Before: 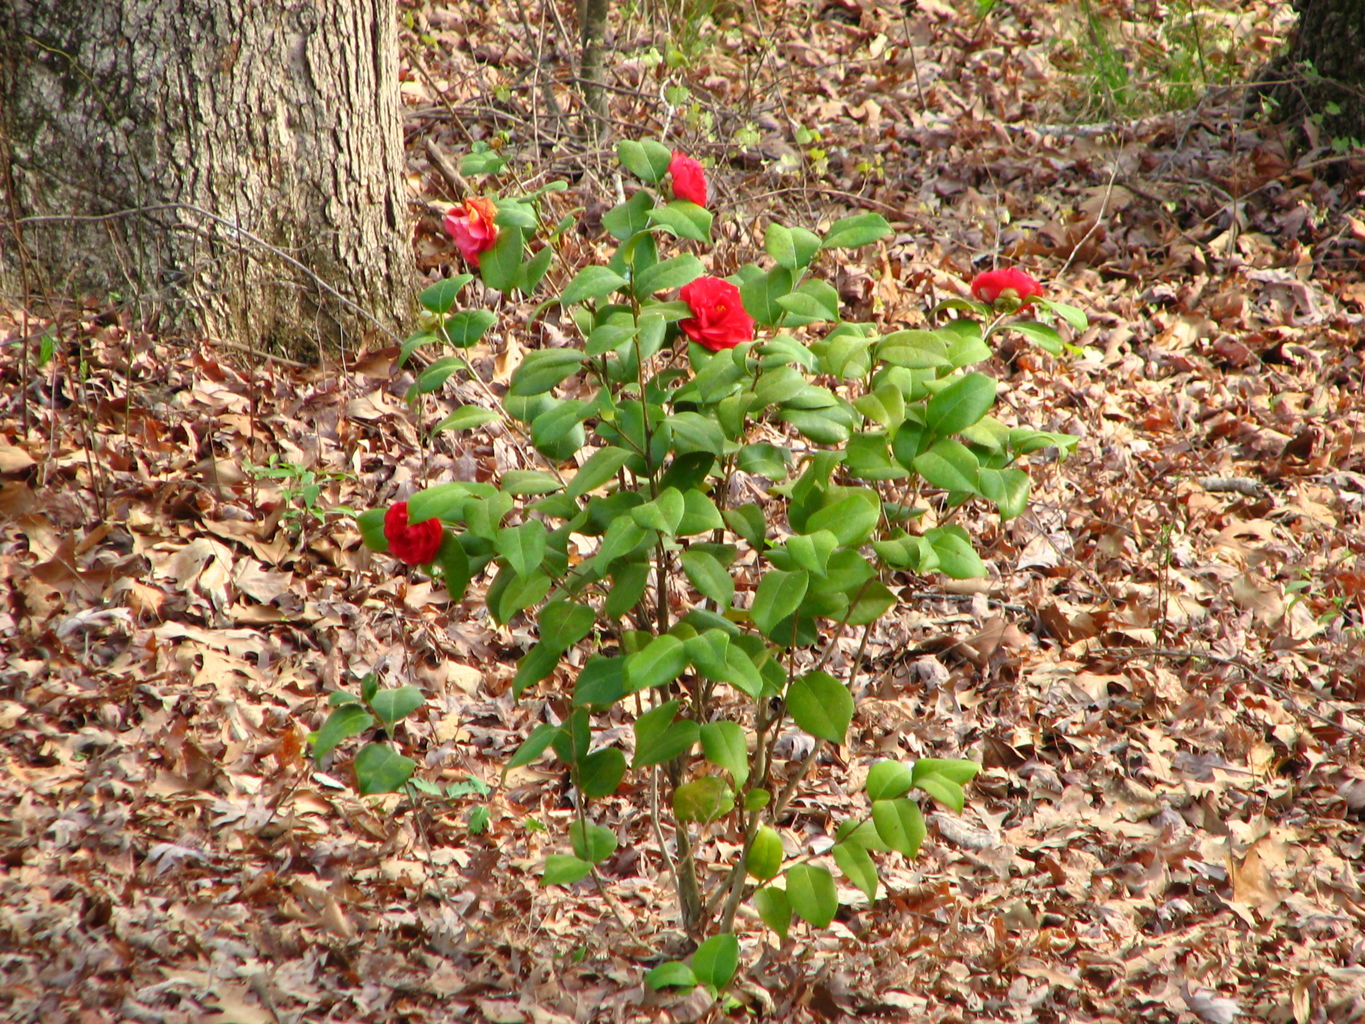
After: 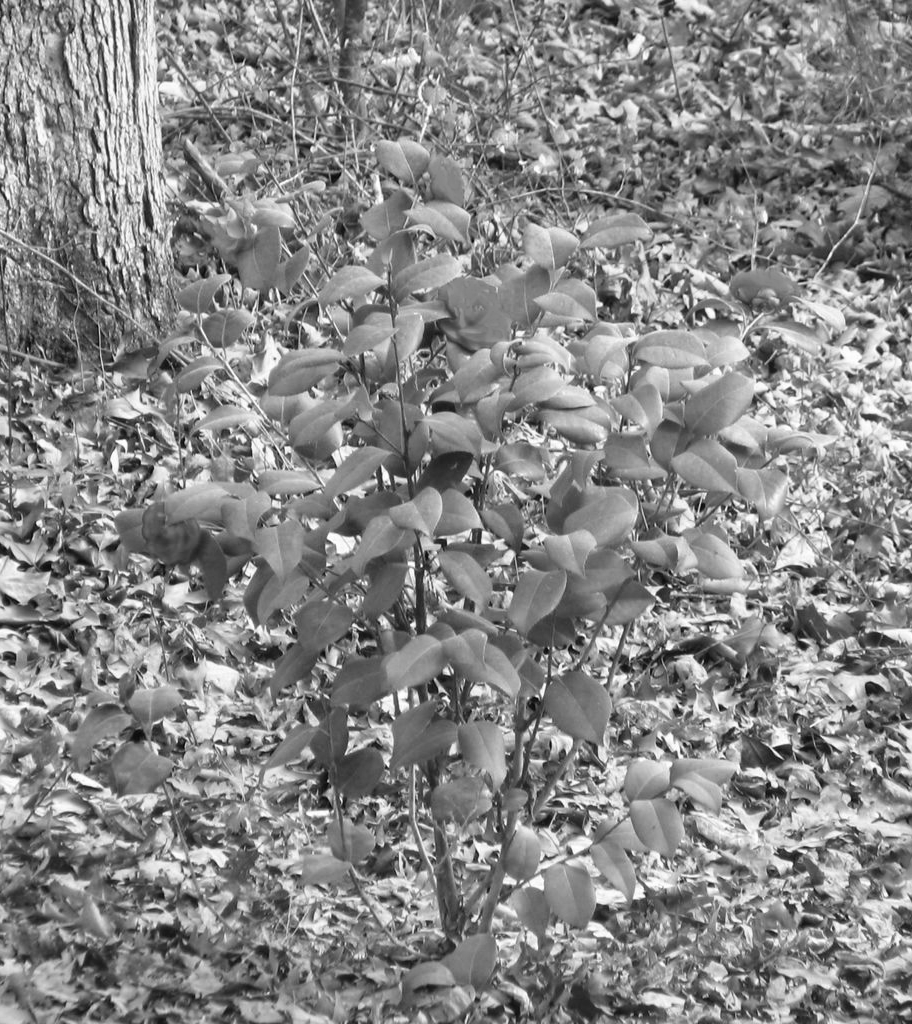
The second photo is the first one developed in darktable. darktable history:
crop and rotate: left 17.732%, right 15.423%
color zones: curves: ch1 [(0, -0.014) (0.143, -0.013) (0.286, -0.013) (0.429, -0.016) (0.571, -0.019) (0.714, -0.015) (0.857, 0.002) (1, -0.014)]
shadows and highlights: radius 125.46, shadows 30.51, highlights -30.51, low approximation 0.01, soften with gaussian
bloom: size 9%, threshold 100%, strength 7%
